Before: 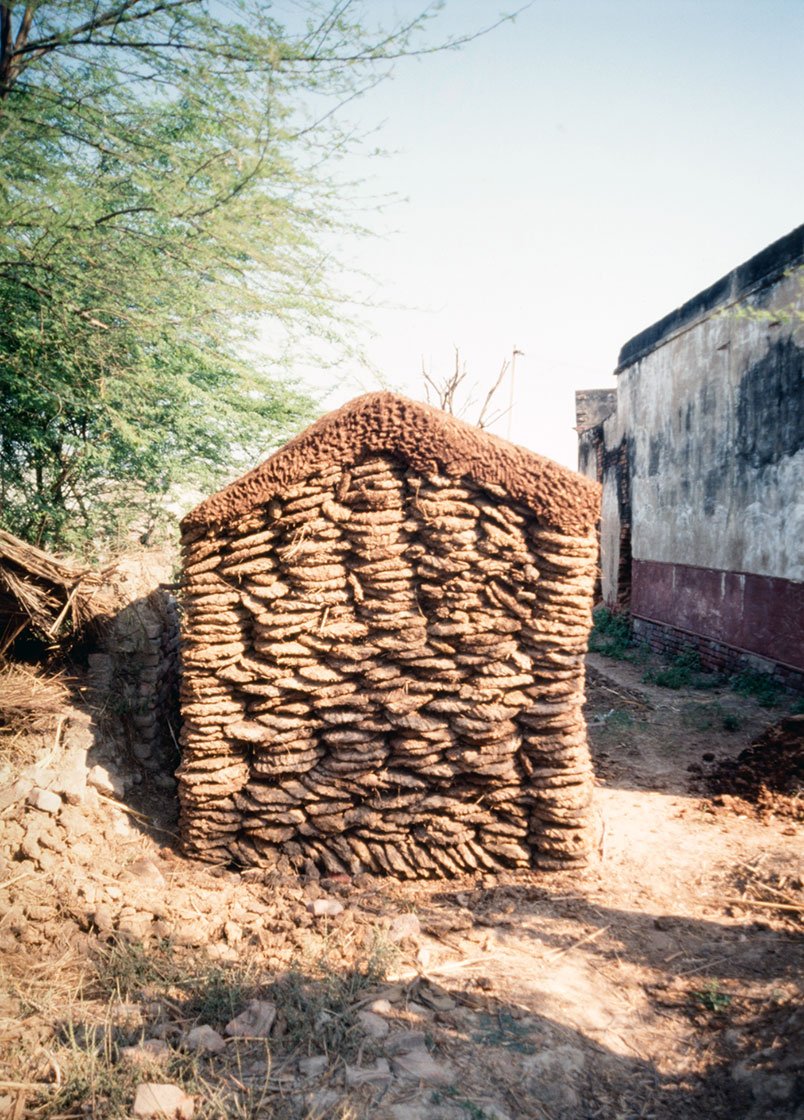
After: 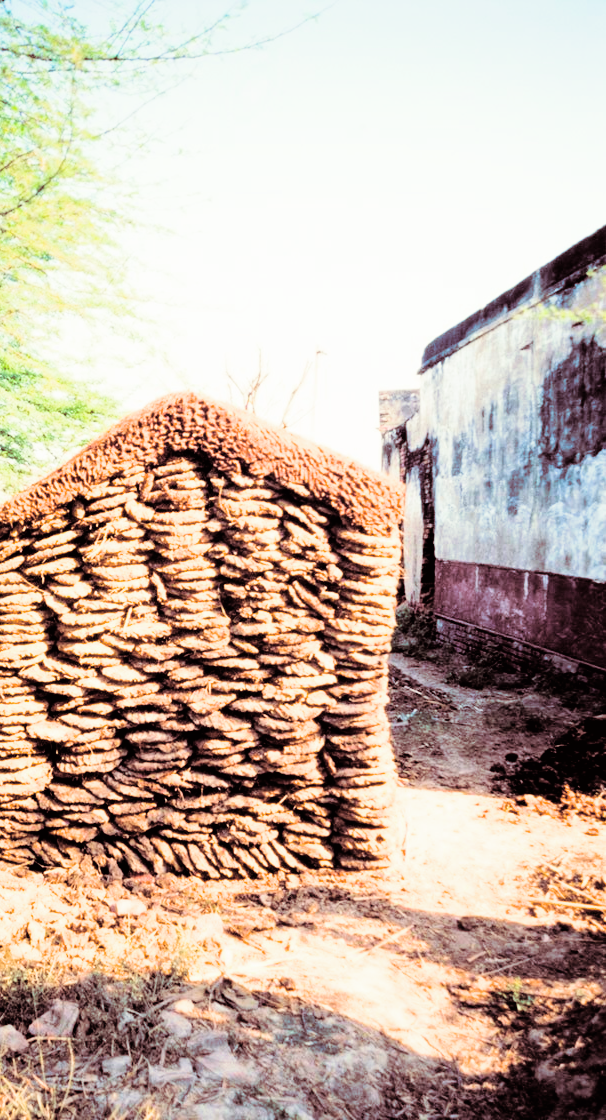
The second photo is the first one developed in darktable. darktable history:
filmic rgb: black relative exposure -5 EV, hardness 2.88, contrast 1.5
color balance rgb: linear chroma grading › global chroma 50%, perceptual saturation grading › global saturation 2.34%, global vibrance 6.64%, contrast 12.71%, saturation formula JzAzBz (2021)
crop and rotate: left 24.6%
contrast brightness saturation: brightness 0.15
split-toning: on, module defaults
exposure: exposure 0.636 EV, compensate highlight preservation false
